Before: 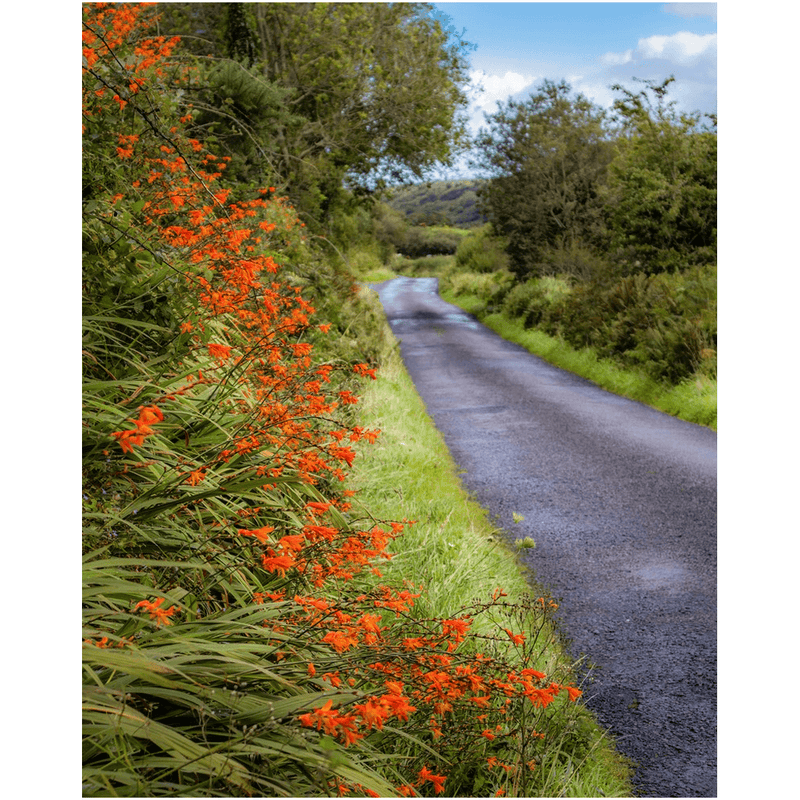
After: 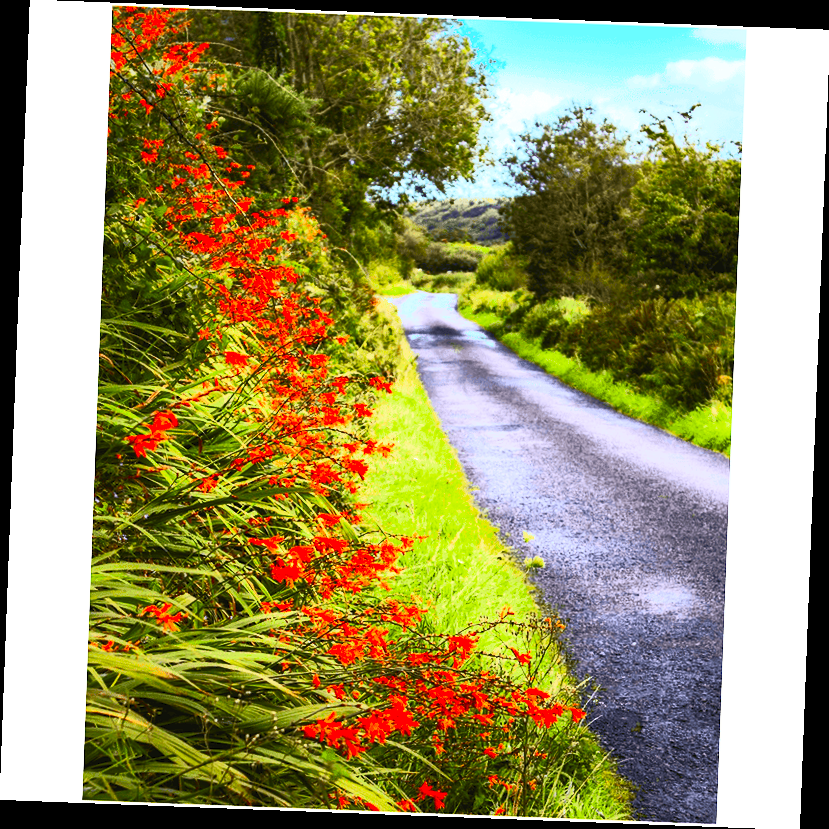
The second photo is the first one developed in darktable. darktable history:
vibrance: vibrance 75%
rotate and perspective: rotation 2.17°, automatic cropping off
contrast brightness saturation: contrast 0.83, brightness 0.59, saturation 0.59
